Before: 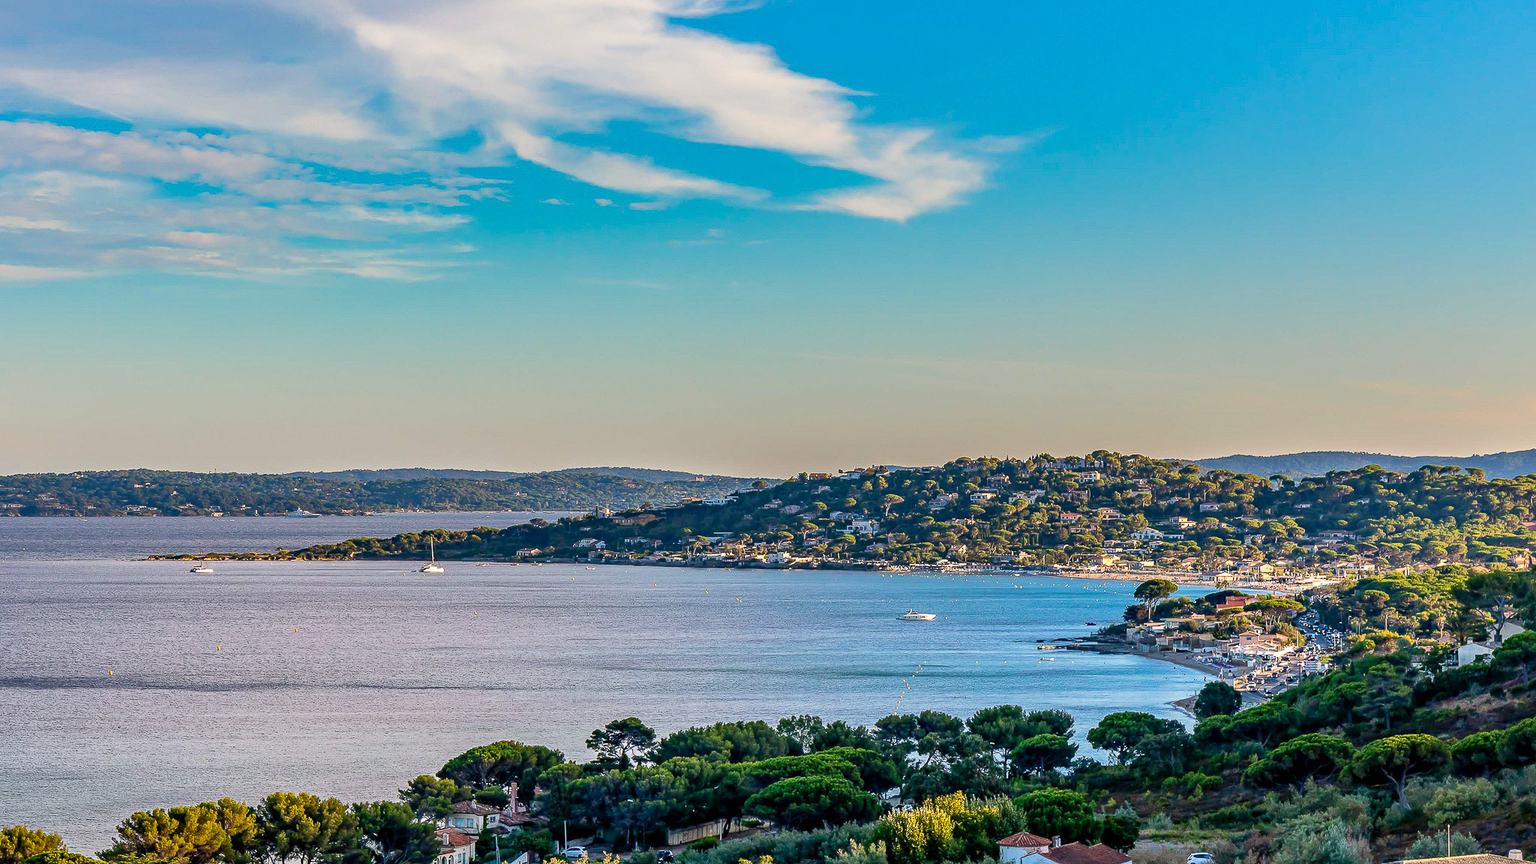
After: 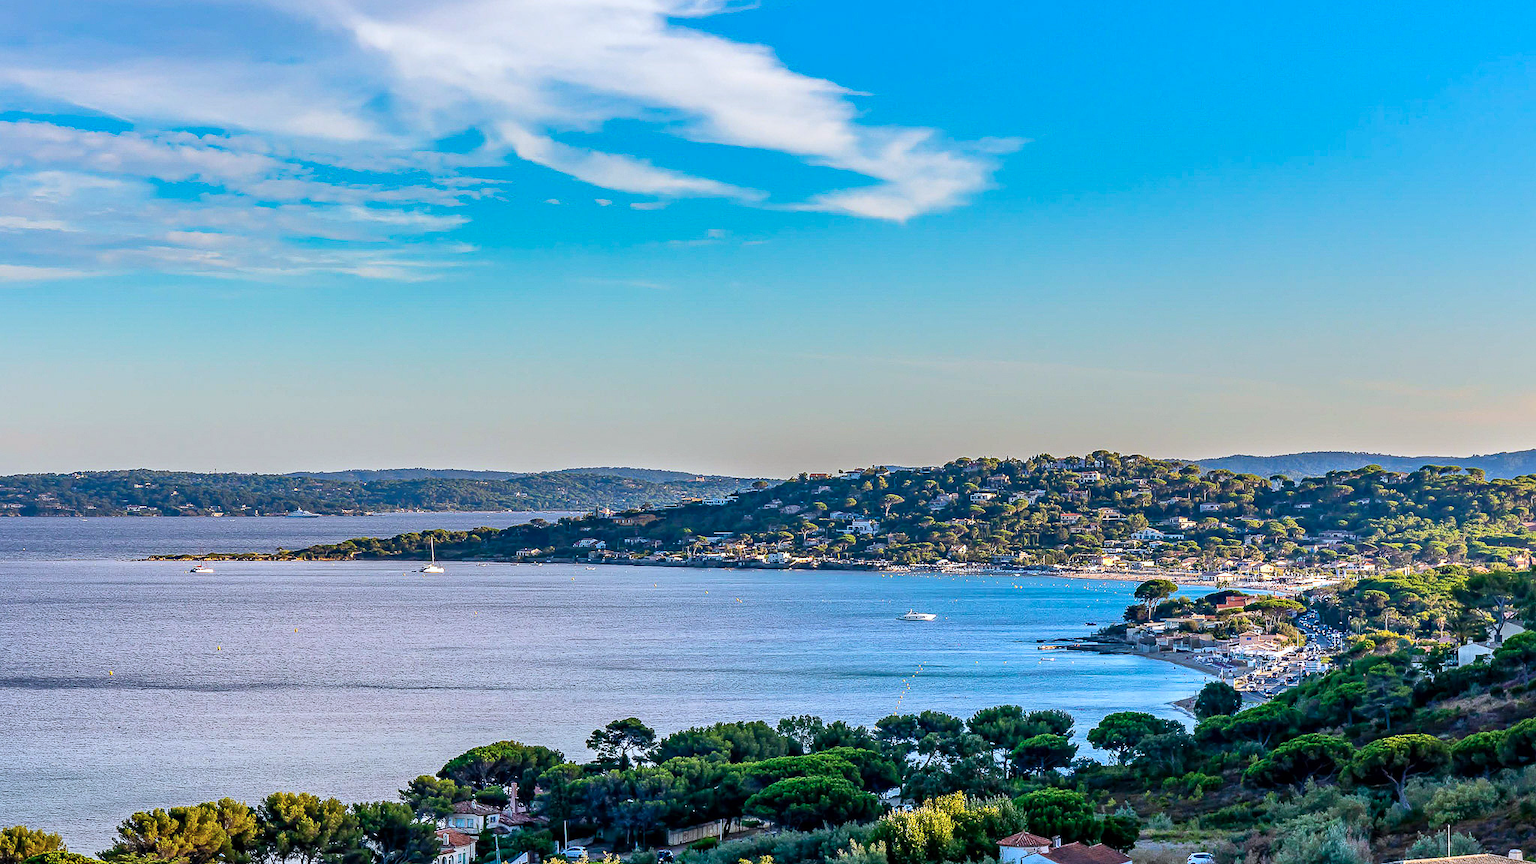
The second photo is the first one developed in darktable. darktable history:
color calibration: x 0.37, y 0.382, temperature 4313.32 K
exposure: exposure 0.15 EV, compensate highlight preservation false
